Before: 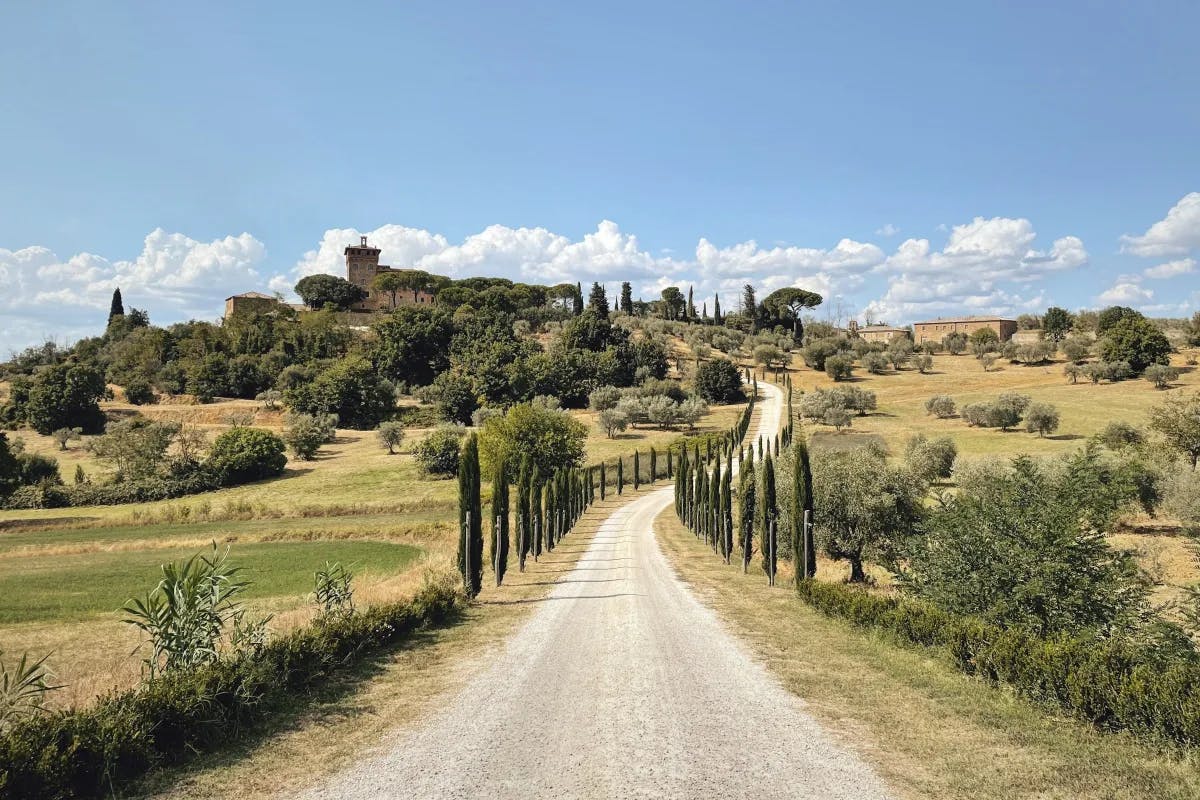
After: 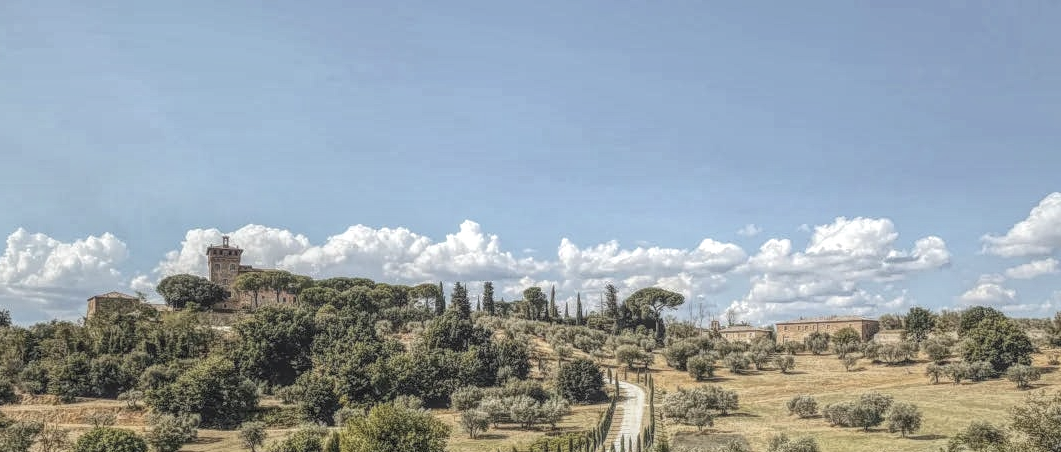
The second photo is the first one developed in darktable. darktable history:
crop and rotate: left 11.526%, bottom 43.398%
contrast brightness saturation: contrast 0.102, saturation -0.3
local contrast: highlights 20%, shadows 27%, detail 199%, midtone range 0.2
